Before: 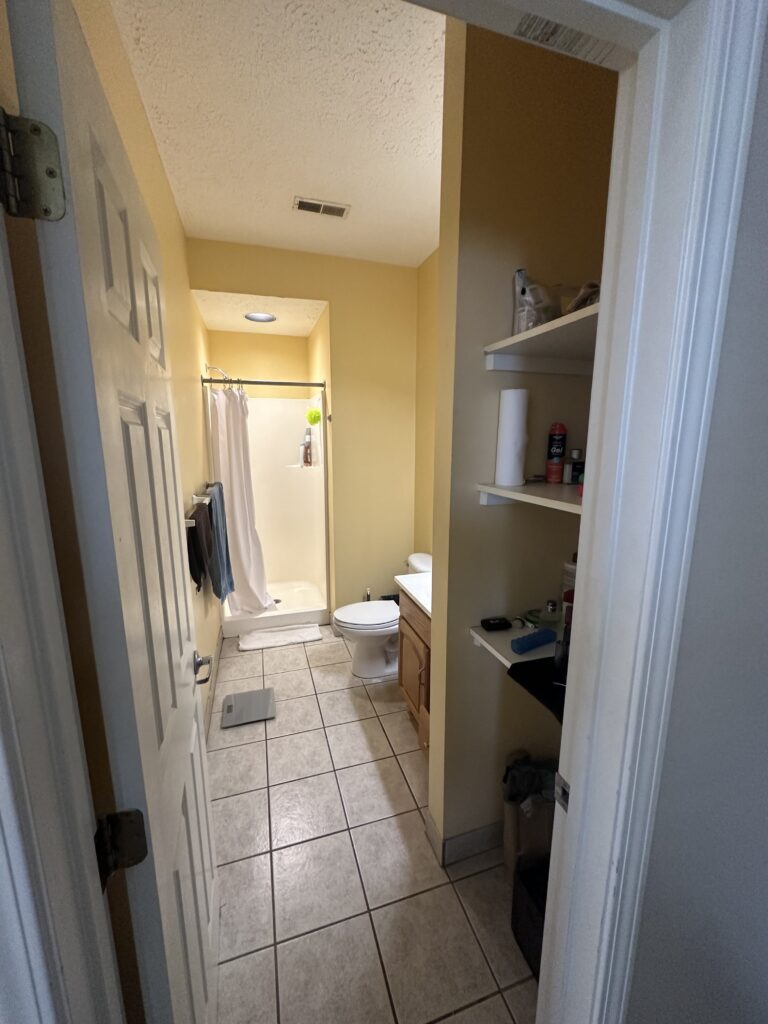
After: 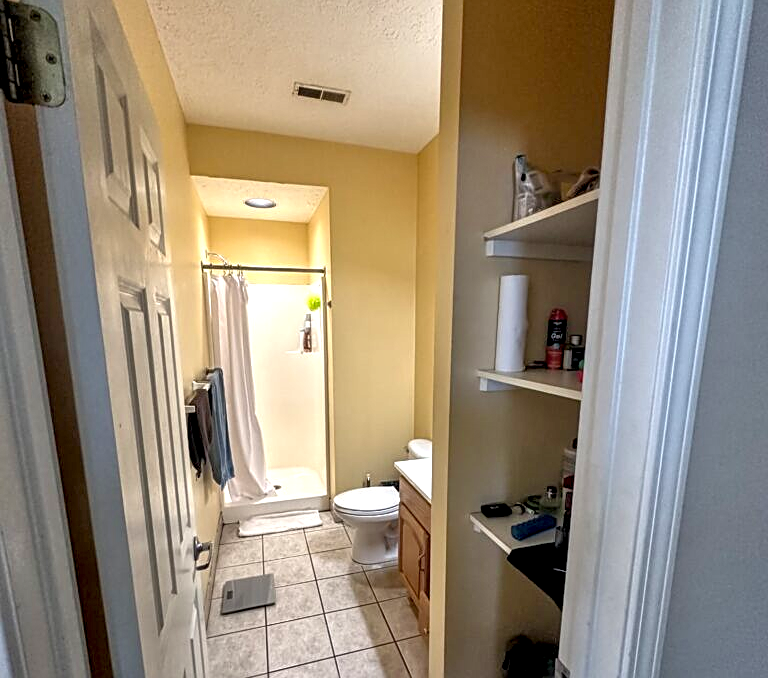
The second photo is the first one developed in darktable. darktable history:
sharpen: on, module defaults
tone equalizer: -7 EV 0.151 EV, -6 EV 0.563 EV, -5 EV 1.13 EV, -4 EV 1.33 EV, -3 EV 1.14 EV, -2 EV 0.6 EV, -1 EV 0.15 EV
local contrast: highlights 60%, shadows 62%, detail 160%
crop: top 11.17%, bottom 22.591%
